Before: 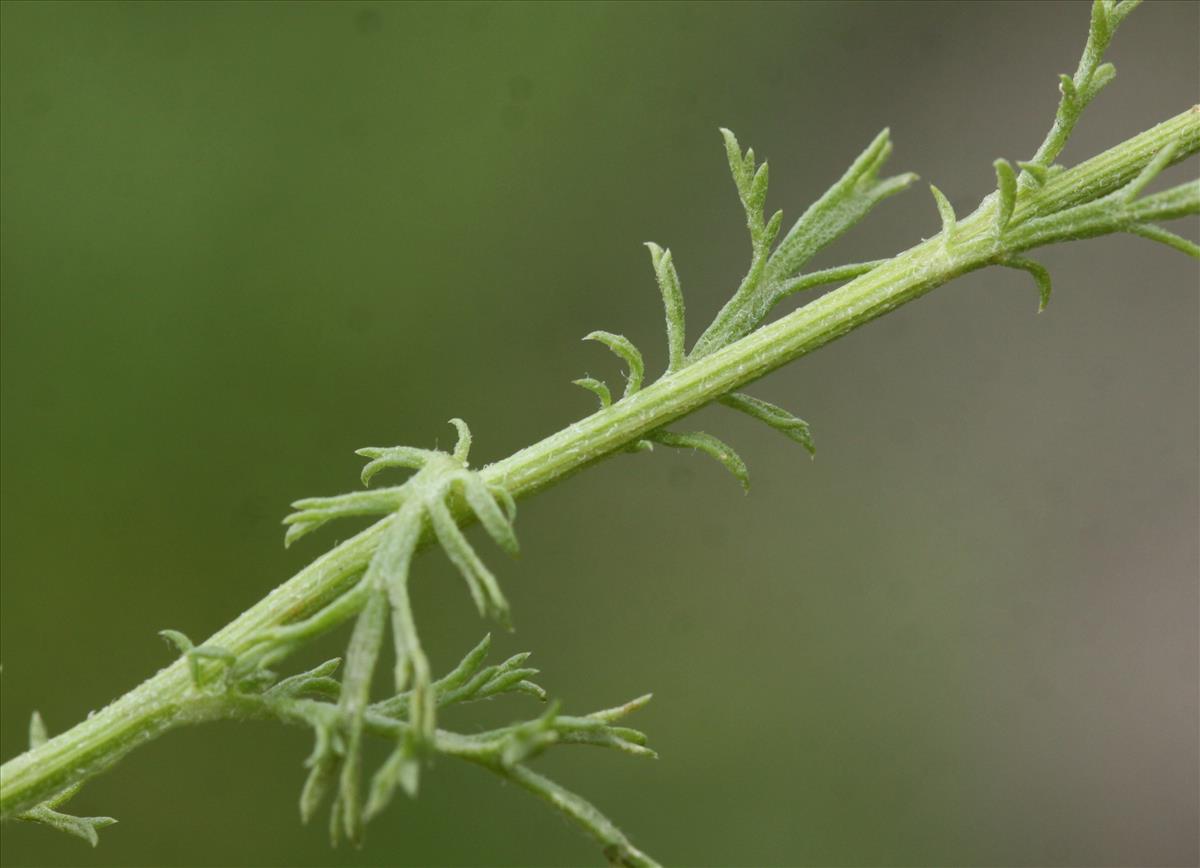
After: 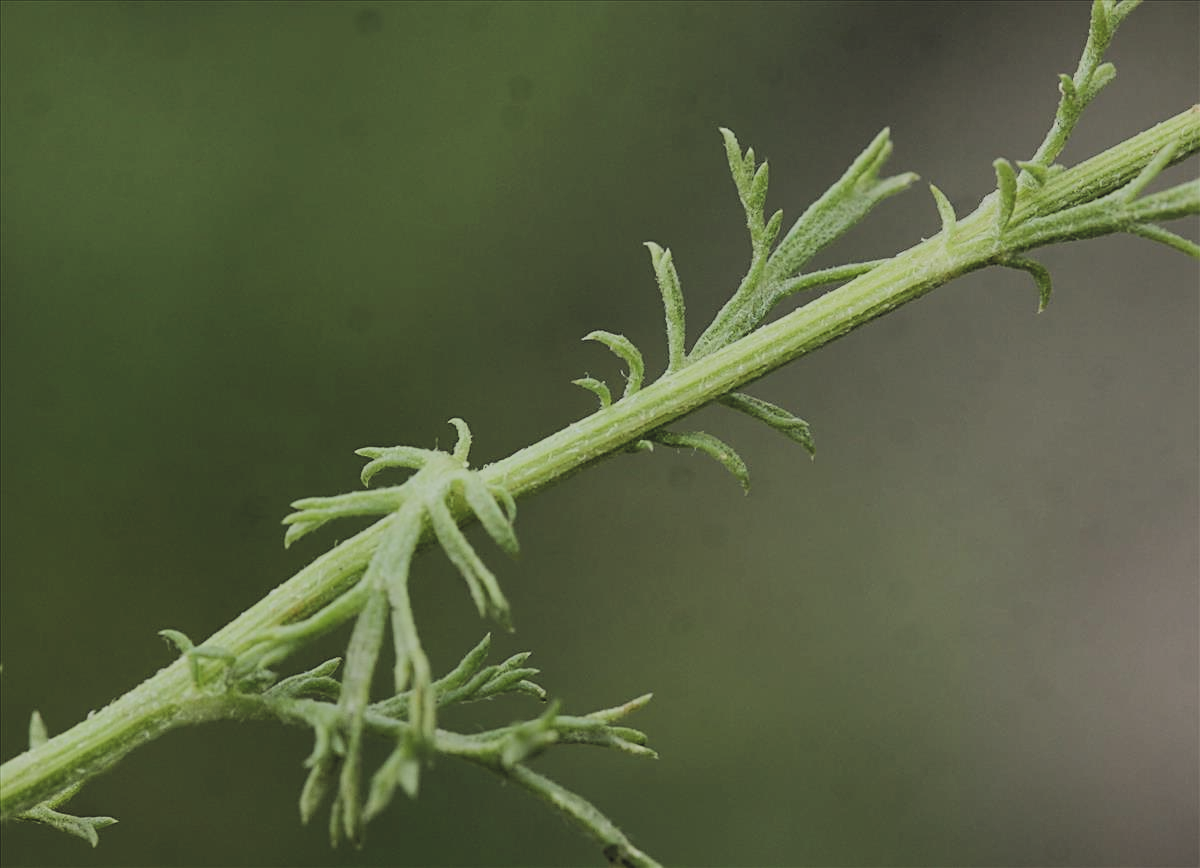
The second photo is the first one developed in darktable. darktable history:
exposure: black level correction -0.014, exposure -0.193 EV, compensate highlight preservation false
filmic rgb: black relative exposure -3.21 EV, white relative exposure 7.08 EV, hardness 1.47, contrast 1.343, color science v5 (2021), contrast in shadows safe, contrast in highlights safe
sharpen: on, module defaults
